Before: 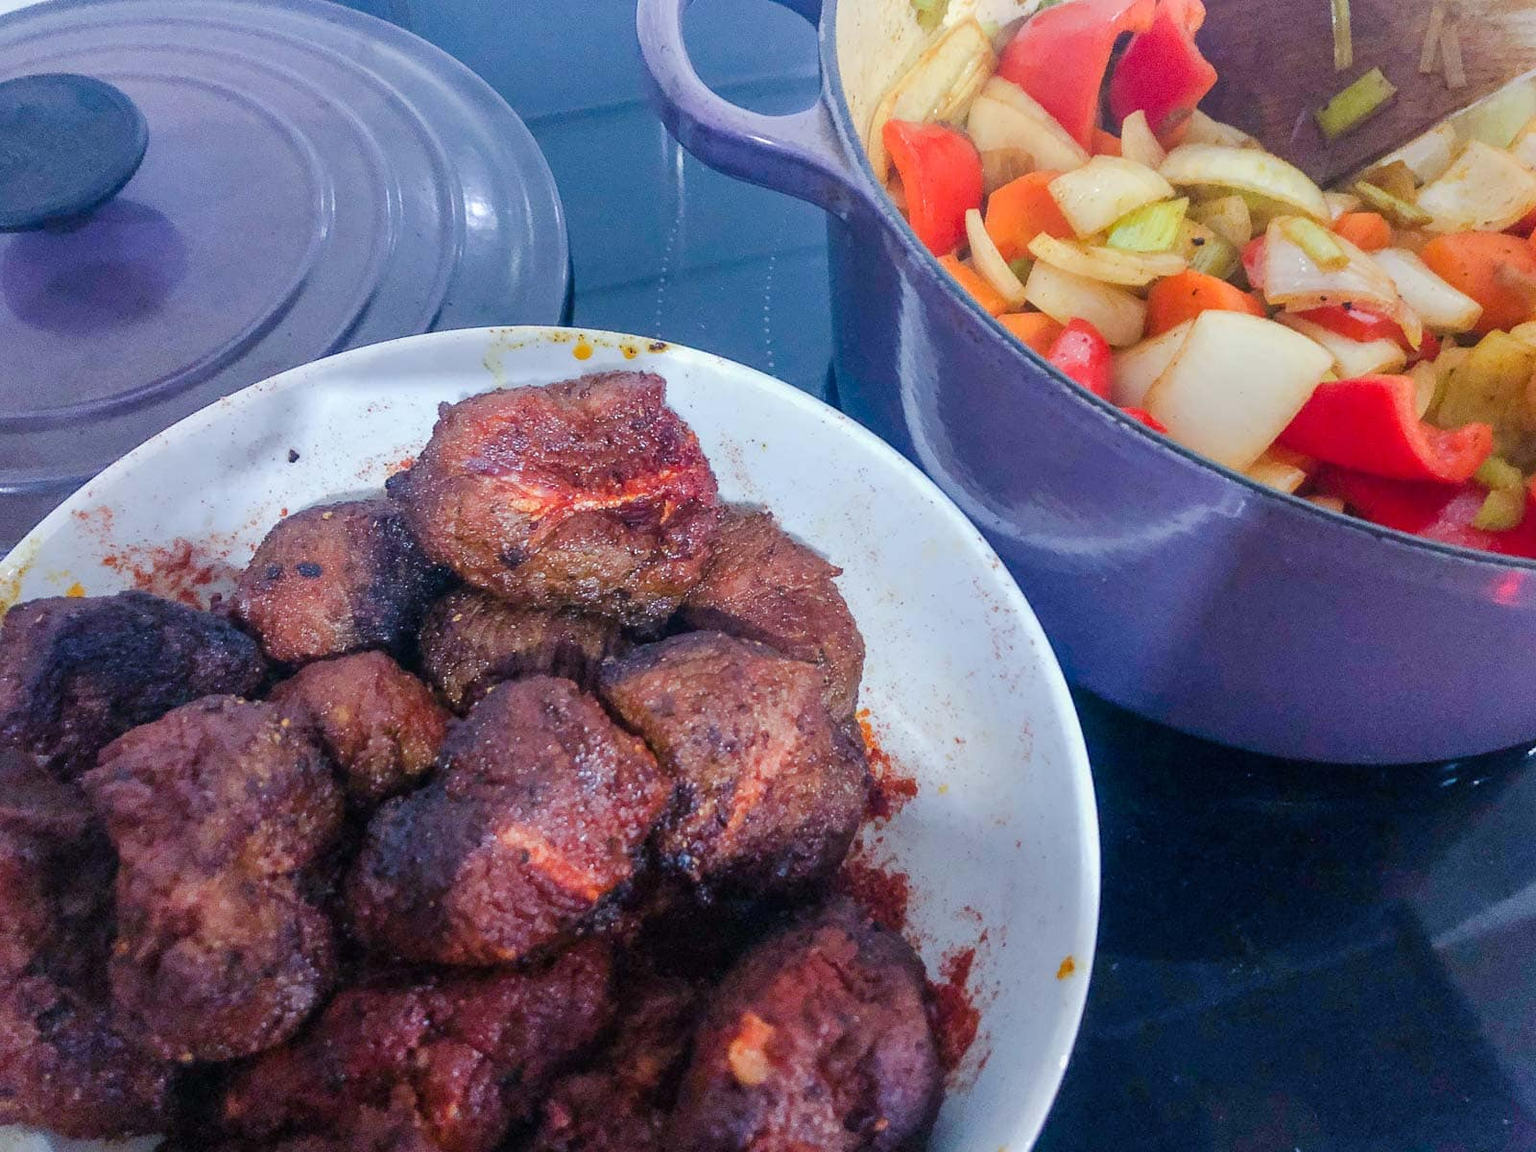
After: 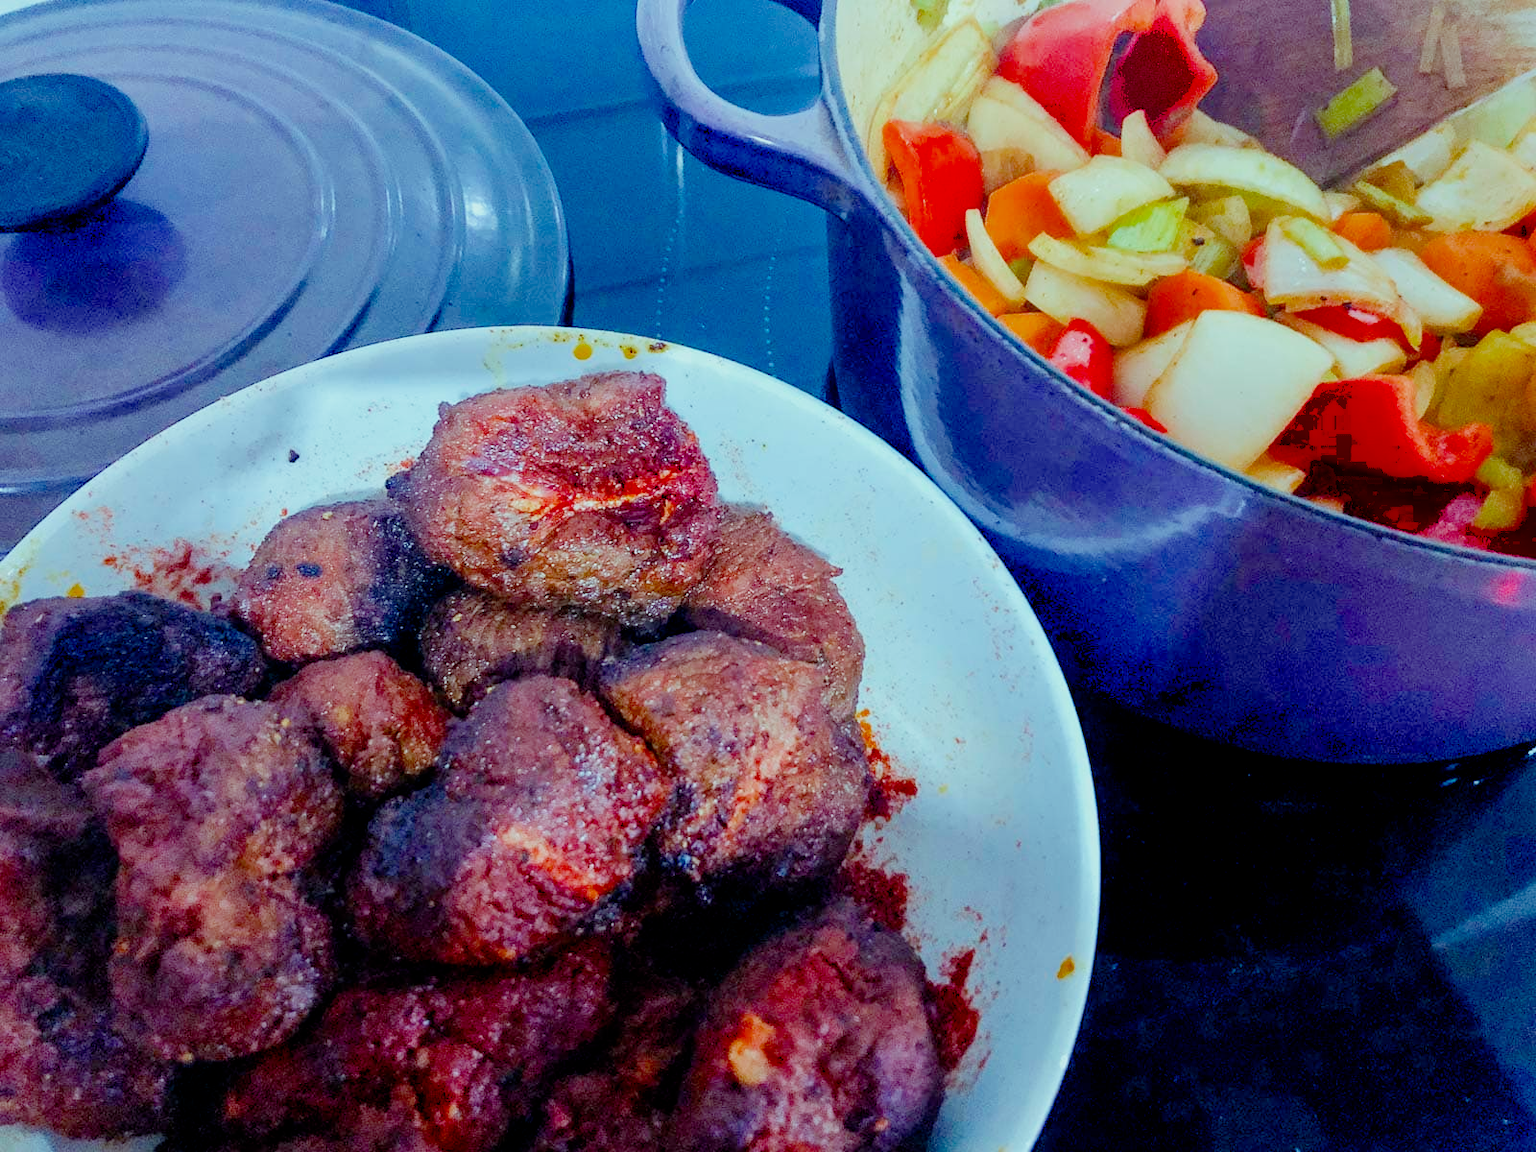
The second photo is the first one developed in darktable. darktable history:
filmic rgb: black relative exposure -7.71 EV, white relative exposure 4.38 EV, target black luminance 0%, hardness 3.75, latitude 50.56%, contrast 1.069, highlights saturation mix 9.2%, shadows ↔ highlights balance -0.256%, add noise in highlights 0.001, preserve chrominance no, color science v3 (2019), use custom middle-gray values true, contrast in highlights soft
color balance rgb: shadows lift › chroma 2.031%, shadows lift › hue 217.02°, highlights gain › chroma 4.092%, highlights gain › hue 200.5°, perceptual saturation grading › global saturation 19.89%, perceptual brilliance grading › global brilliance 17.925%, global vibrance -8.658%, contrast -12.355%, saturation formula JzAzBz (2021)
